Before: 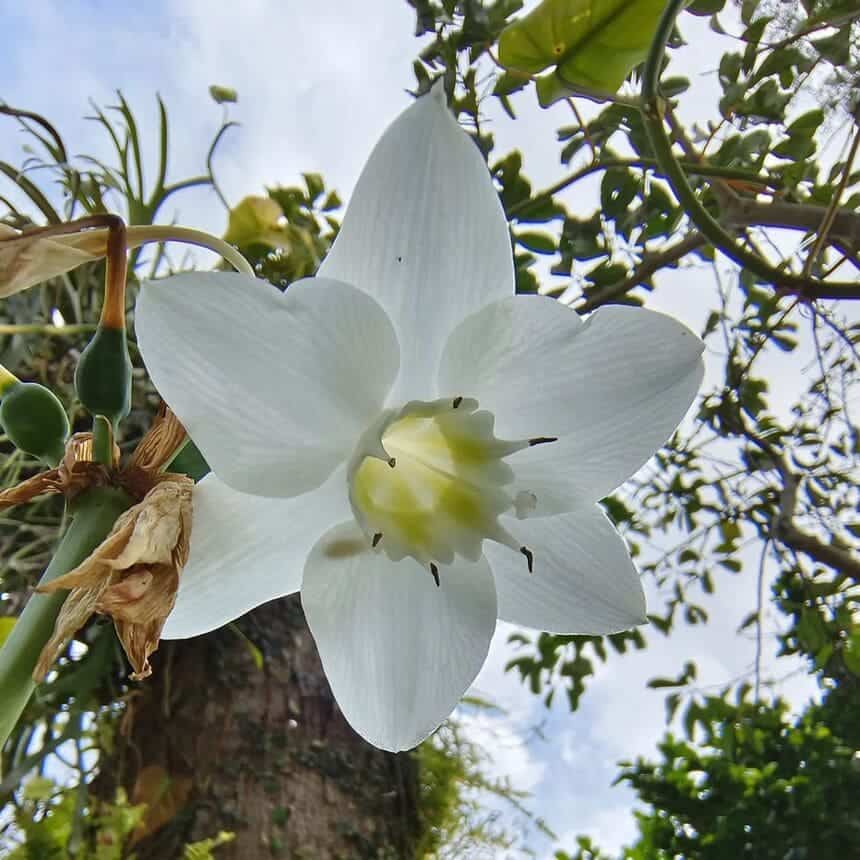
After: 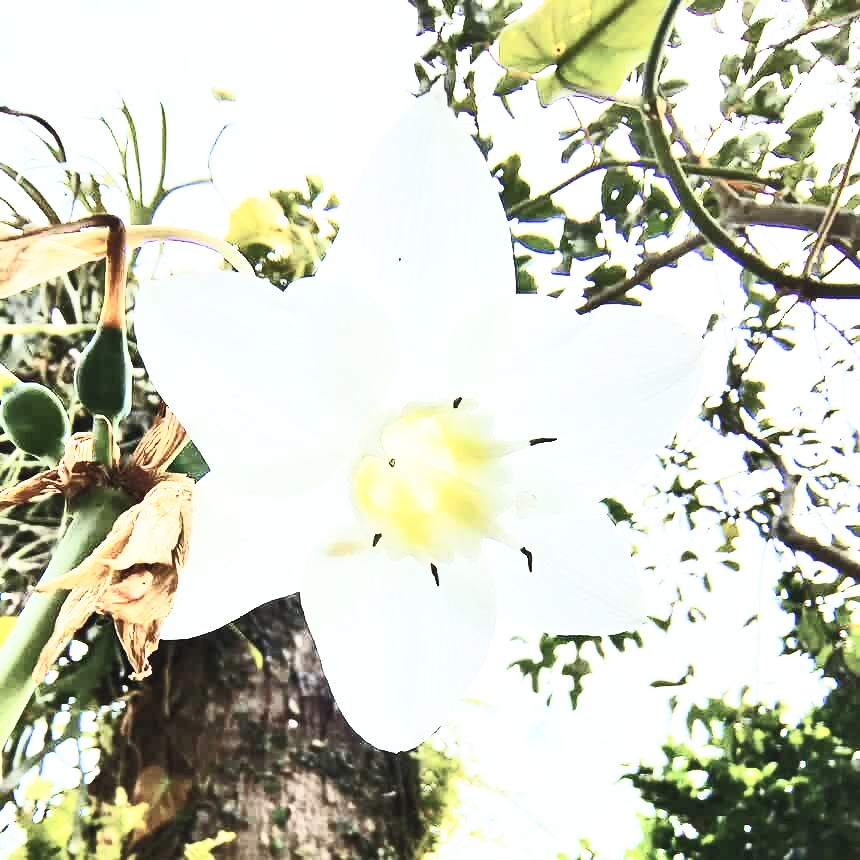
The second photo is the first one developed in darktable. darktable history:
contrast brightness saturation: contrast 0.57, brightness 0.57, saturation -0.34
base curve: curves: ch0 [(0, 0) (0.007, 0.004) (0.027, 0.03) (0.046, 0.07) (0.207, 0.54) (0.442, 0.872) (0.673, 0.972) (1, 1)], preserve colors none
